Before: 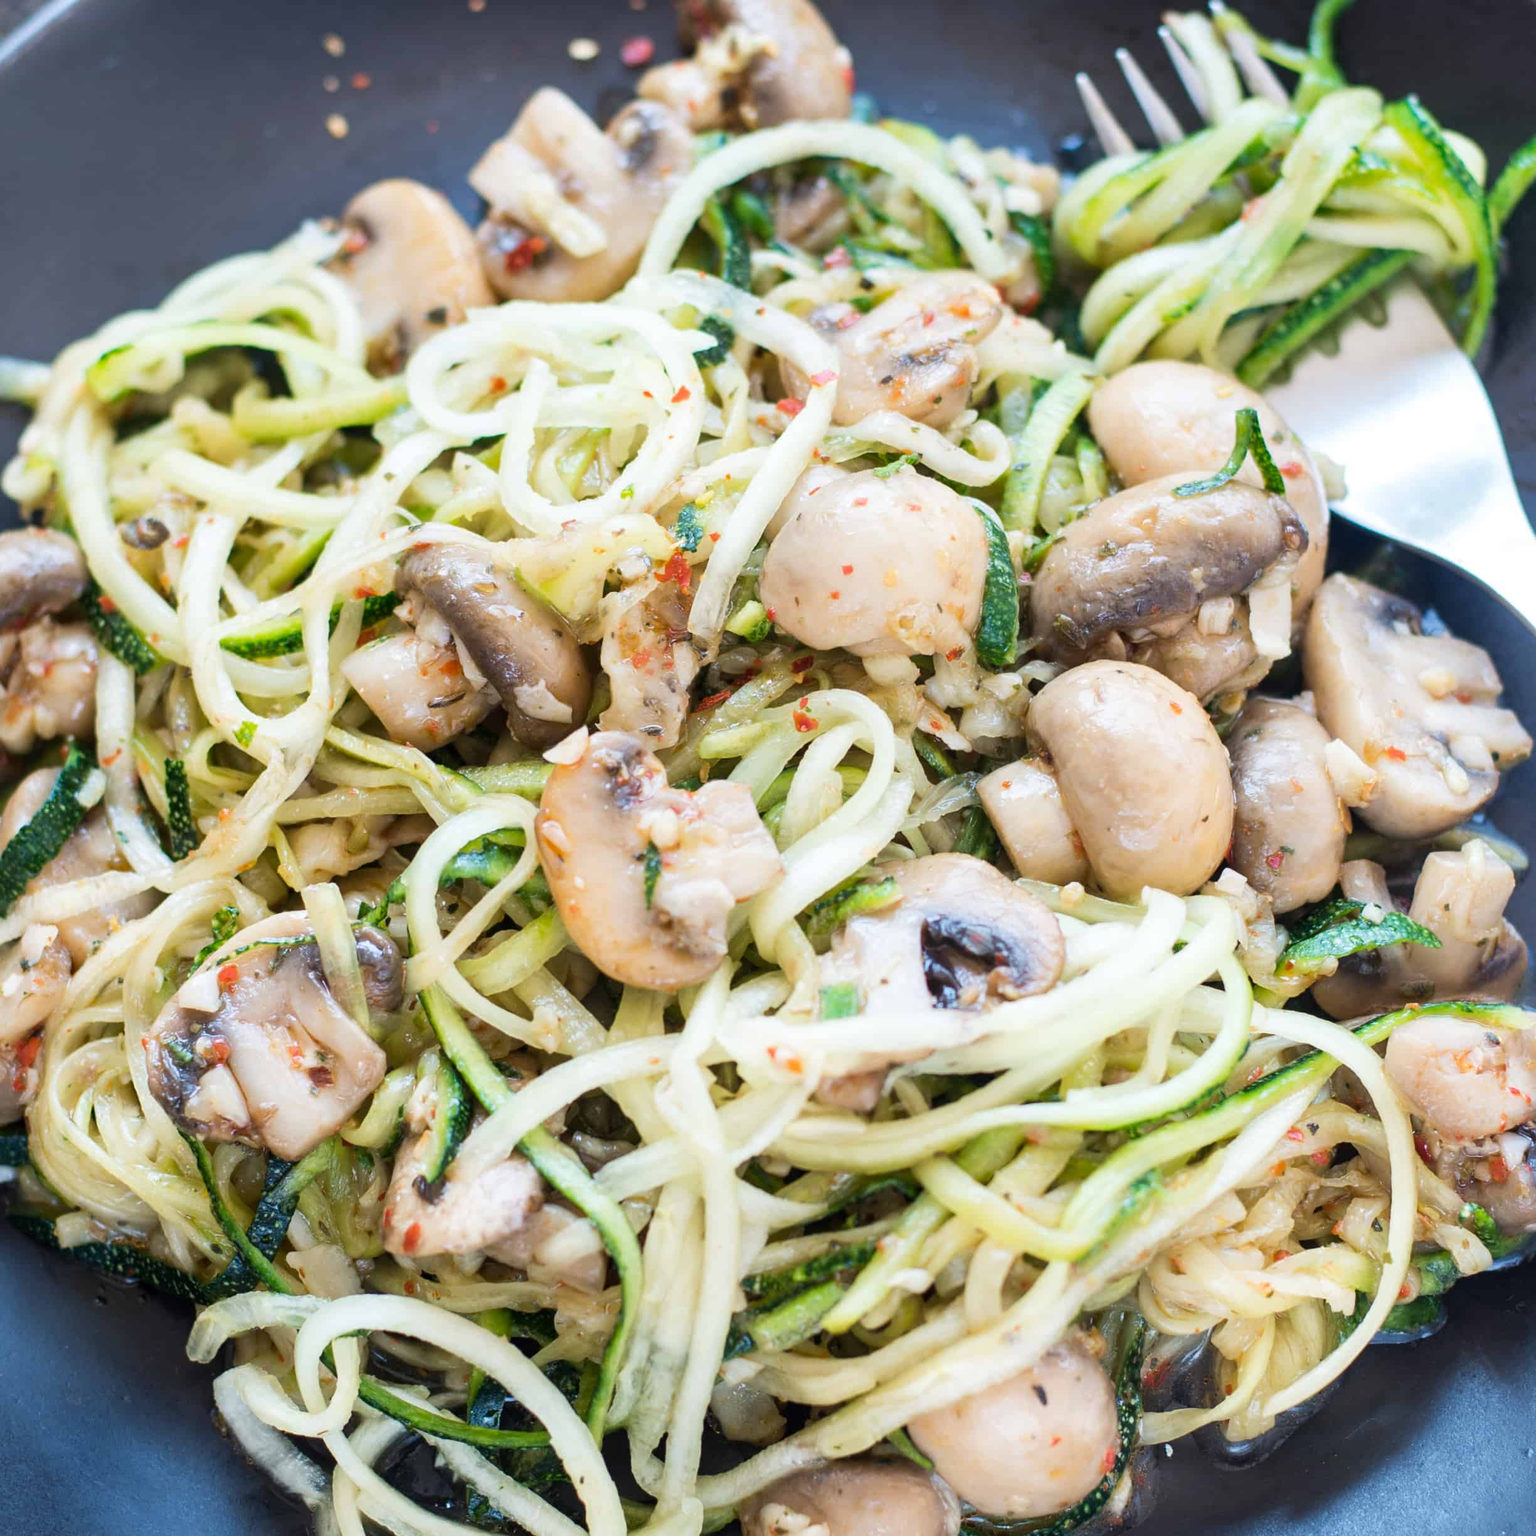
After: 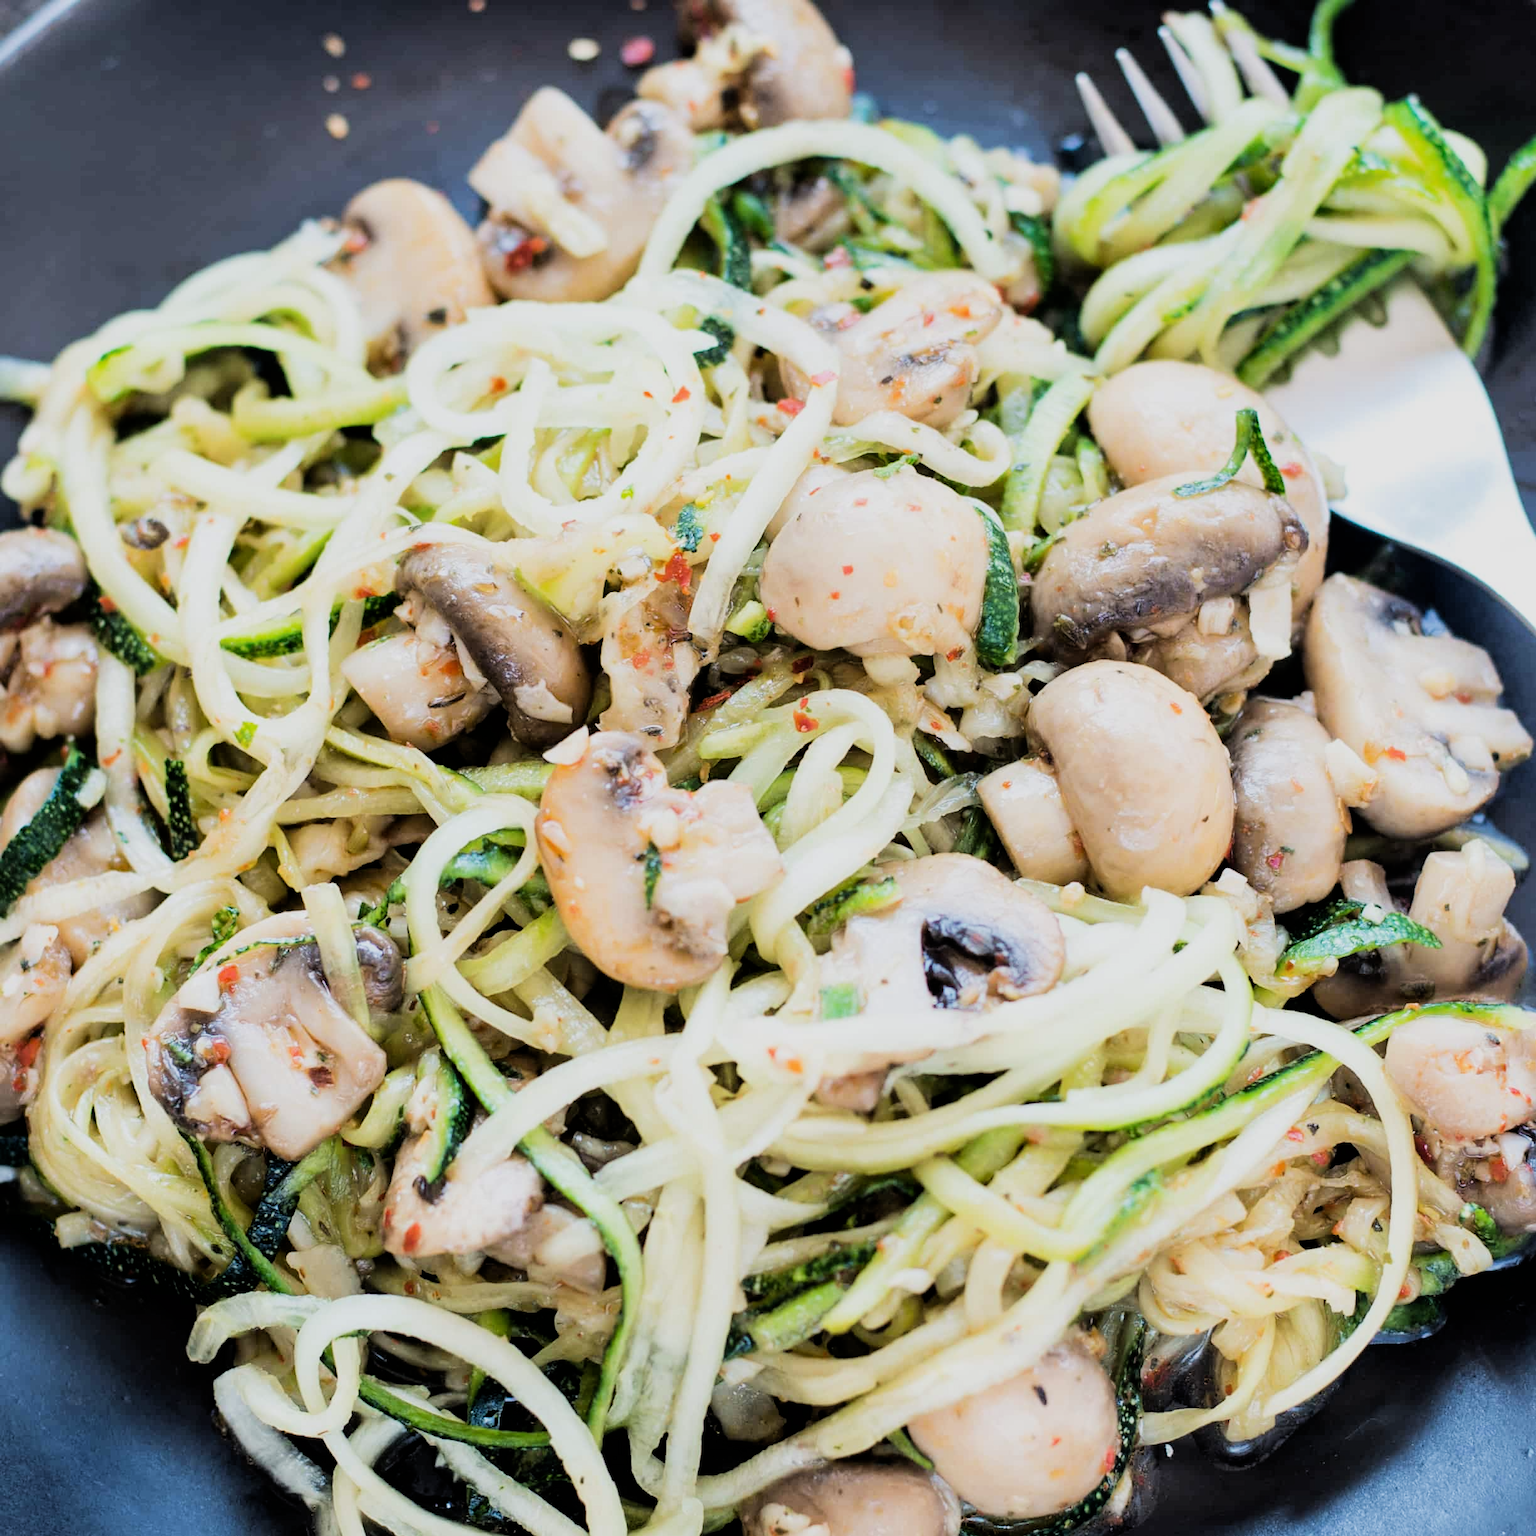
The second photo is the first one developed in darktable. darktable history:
filmic rgb: black relative exposure -5.02 EV, white relative exposure 3.99 EV, hardness 2.9, contrast 1.298, highlights saturation mix -30.49%
